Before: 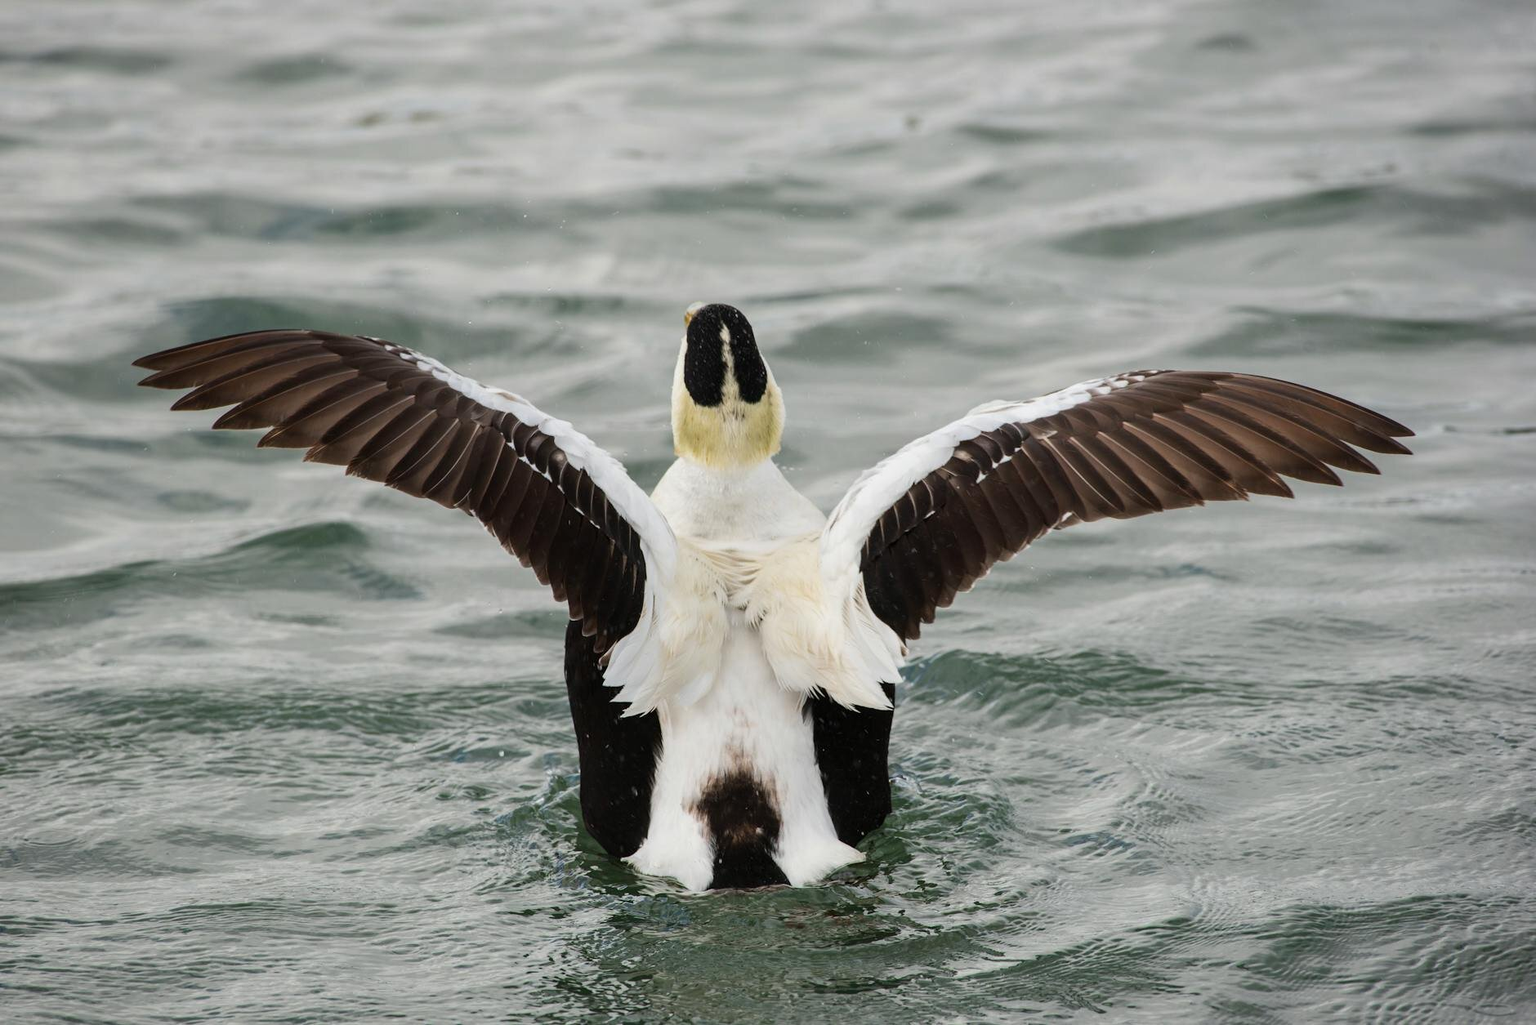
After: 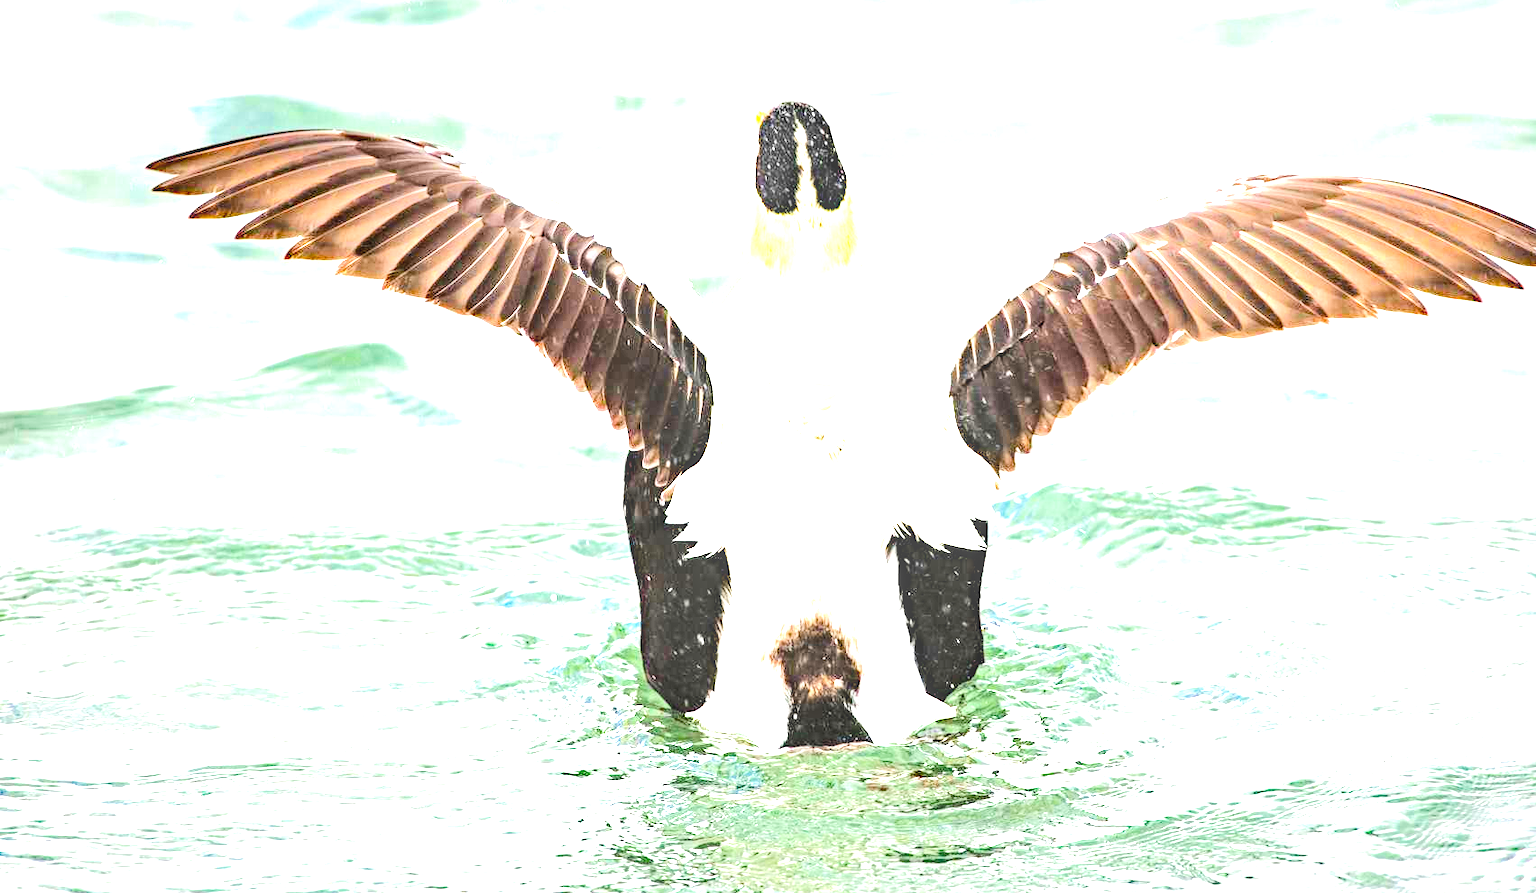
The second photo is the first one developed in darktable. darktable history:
color calibration: illuminant same as pipeline (D50), adaptation none (bypass), x 0.334, y 0.335, temperature 5005.2 K
crop: top 20.736%, right 9.371%, bottom 0.293%
color balance rgb: global offset › luminance 0.484%, perceptual saturation grading › global saturation 1.959%, perceptual saturation grading › highlights -1.551%, perceptual saturation grading › mid-tones 3.789%, perceptual saturation grading › shadows 7.604%, global vibrance 26.006%, contrast 6.694%
exposure: black level correction 0.001, exposure 2.543 EV, compensate highlight preservation false
haze removal: strength 0.254, distance 0.249, compatibility mode true
local contrast: detail 130%
tone equalizer: -7 EV 0.144 EV, -6 EV 0.631 EV, -5 EV 1.15 EV, -4 EV 1.36 EV, -3 EV 1.14 EV, -2 EV 0.6 EV, -1 EV 0.153 EV, edges refinement/feathering 500, mask exposure compensation -1.57 EV, preserve details no
